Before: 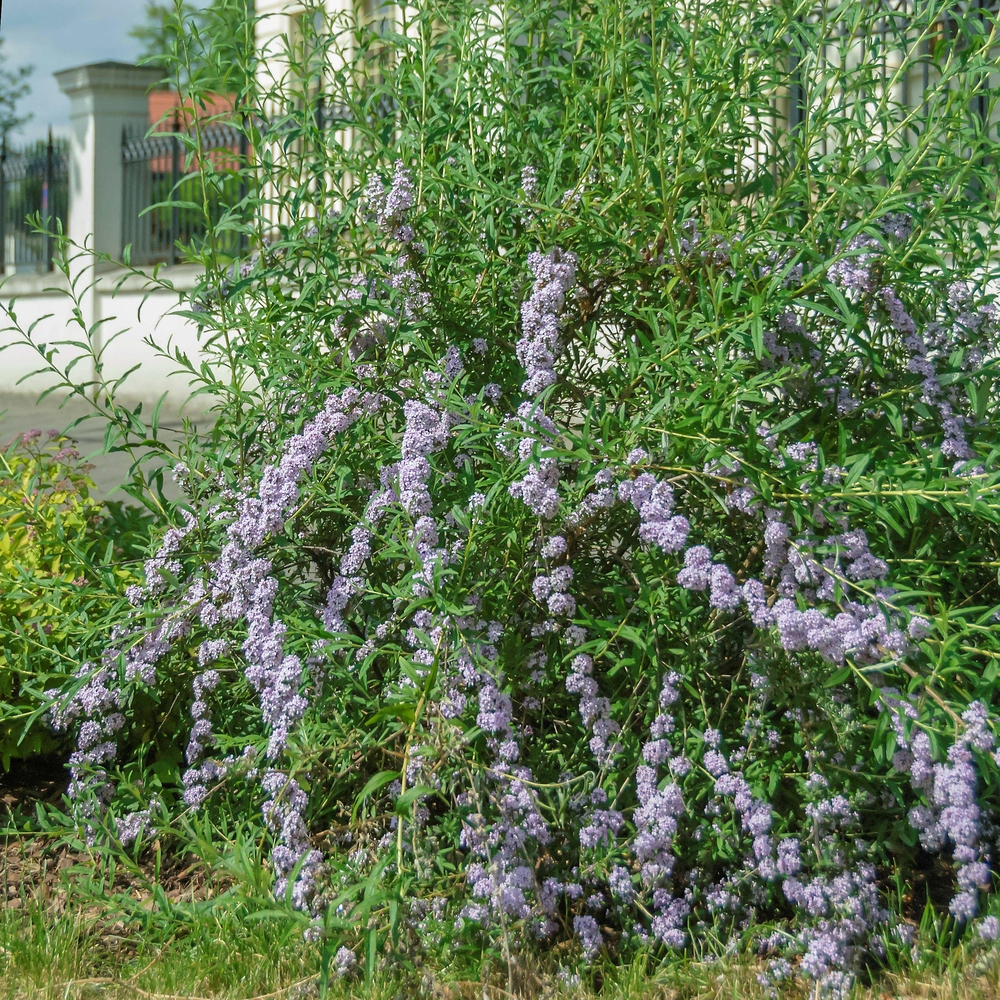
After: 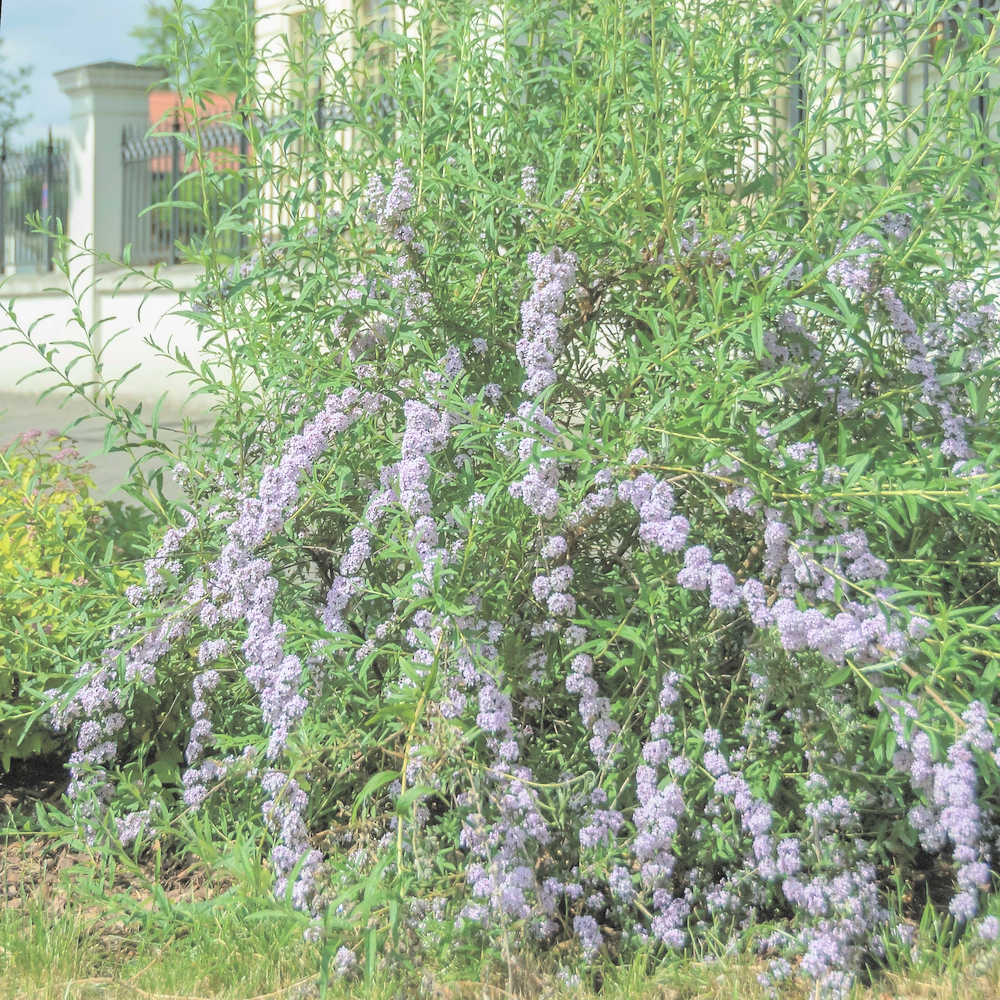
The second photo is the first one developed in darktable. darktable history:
levels: mode automatic, gray 59.38%
contrast brightness saturation: brightness 0.993
